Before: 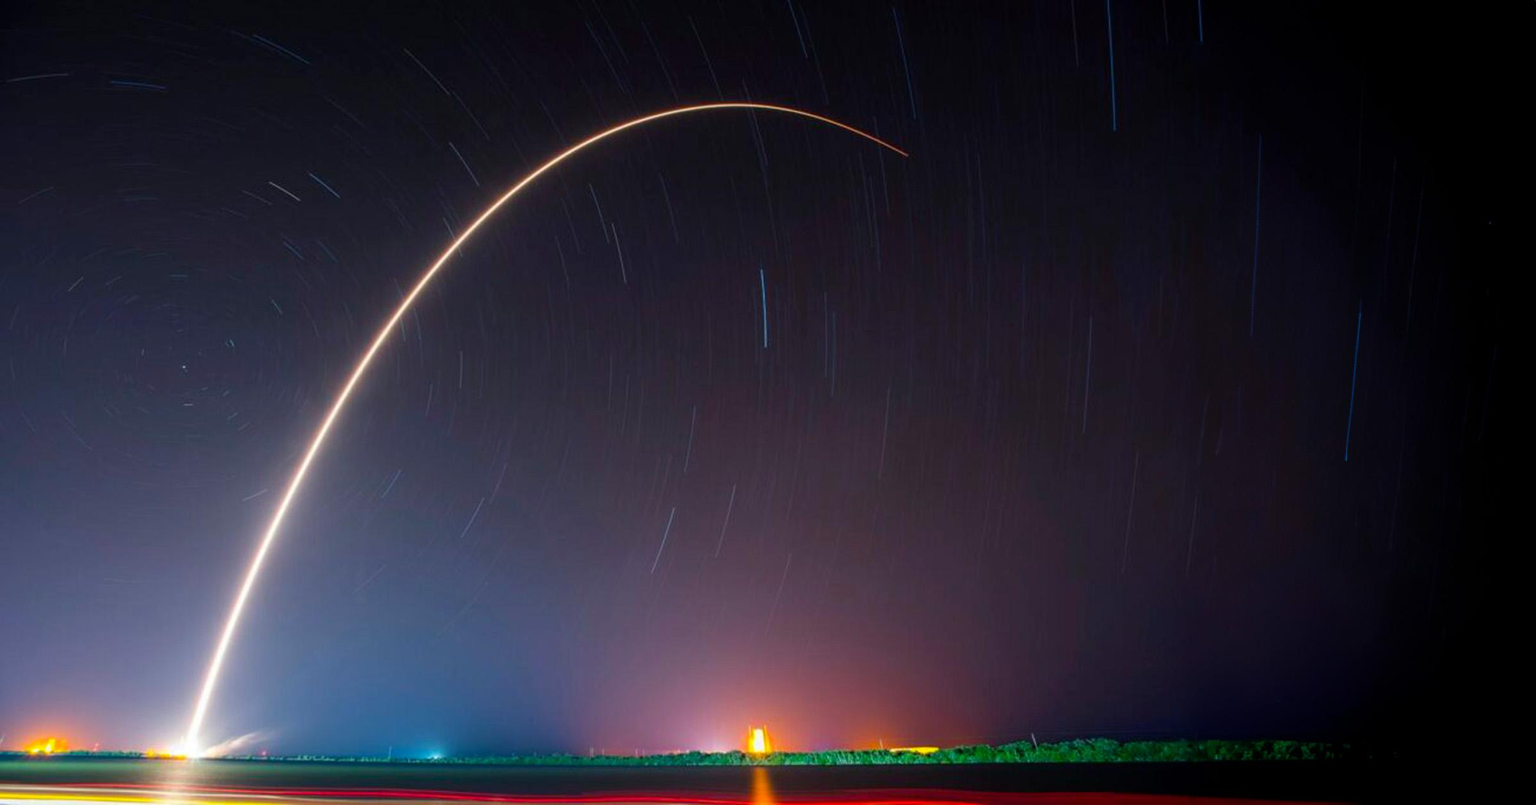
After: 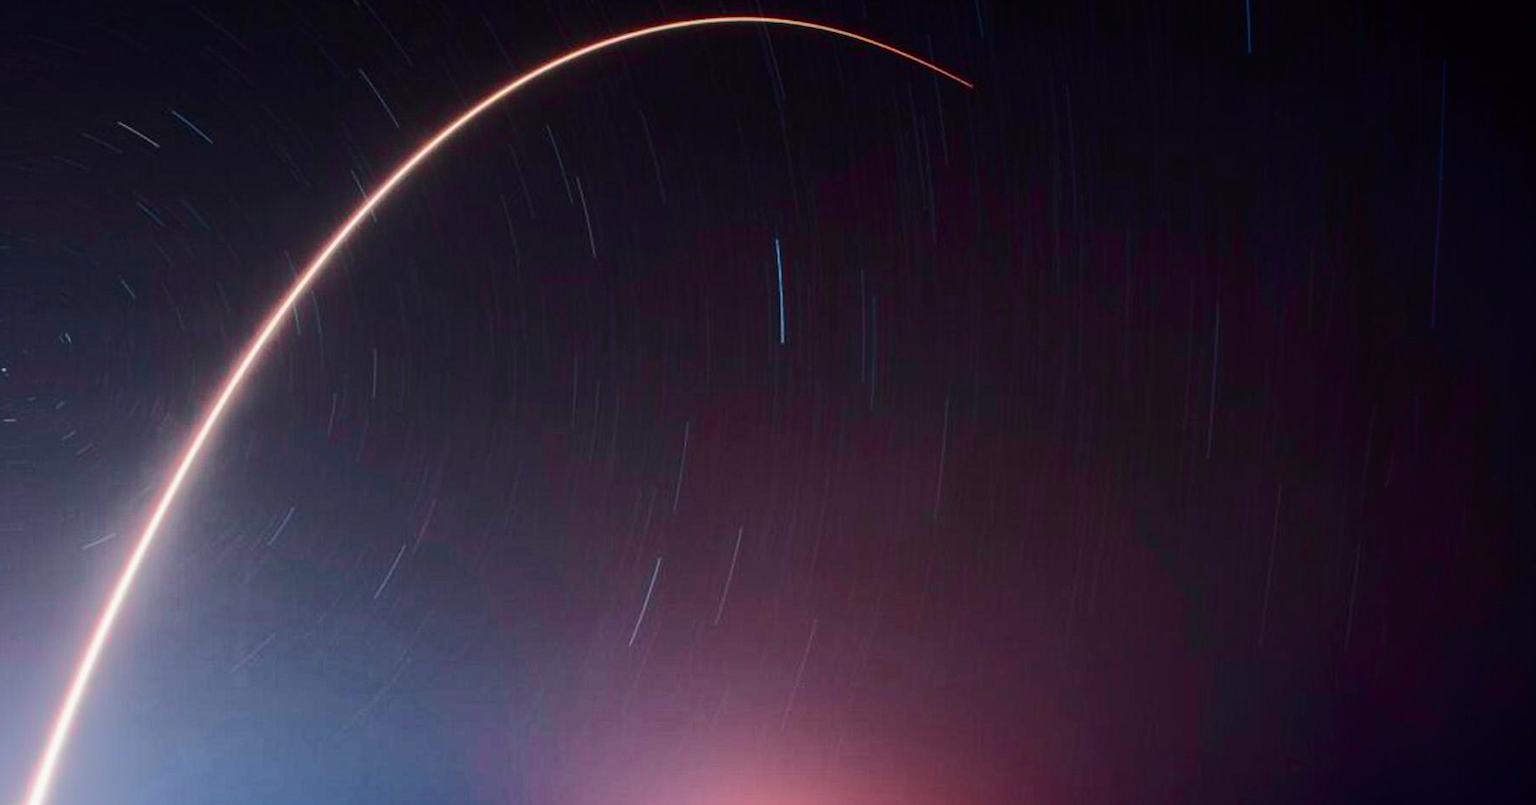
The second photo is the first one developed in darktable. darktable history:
crop and rotate: left 11.831%, top 11.346%, right 13.429%, bottom 13.899%
tone curve: curves: ch0 [(0, 0) (0.104, 0.061) (0.239, 0.201) (0.327, 0.317) (0.401, 0.443) (0.489, 0.566) (0.65, 0.68) (0.832, 0.858) (1, 0.977)]; ch1 [(0, 0) (0.161, 0.092) (0.35, 0.33) (0.379, 0.401) (0.447, 0.476) (0.495, 0.499) (0.515, 0.518) (0.534, 0.557) (0.602, 0.625) (0.712, 0.706) (1, 1)]; ch2 [(0, 0) (0.359, 0.372) (0.437, 0.437) (0.502, 0.501) (0.55, 0.534) (0.592, 0.601) (0.647, 0.64) (1, 1)], color space Lab, independent channels, preserve colors none
